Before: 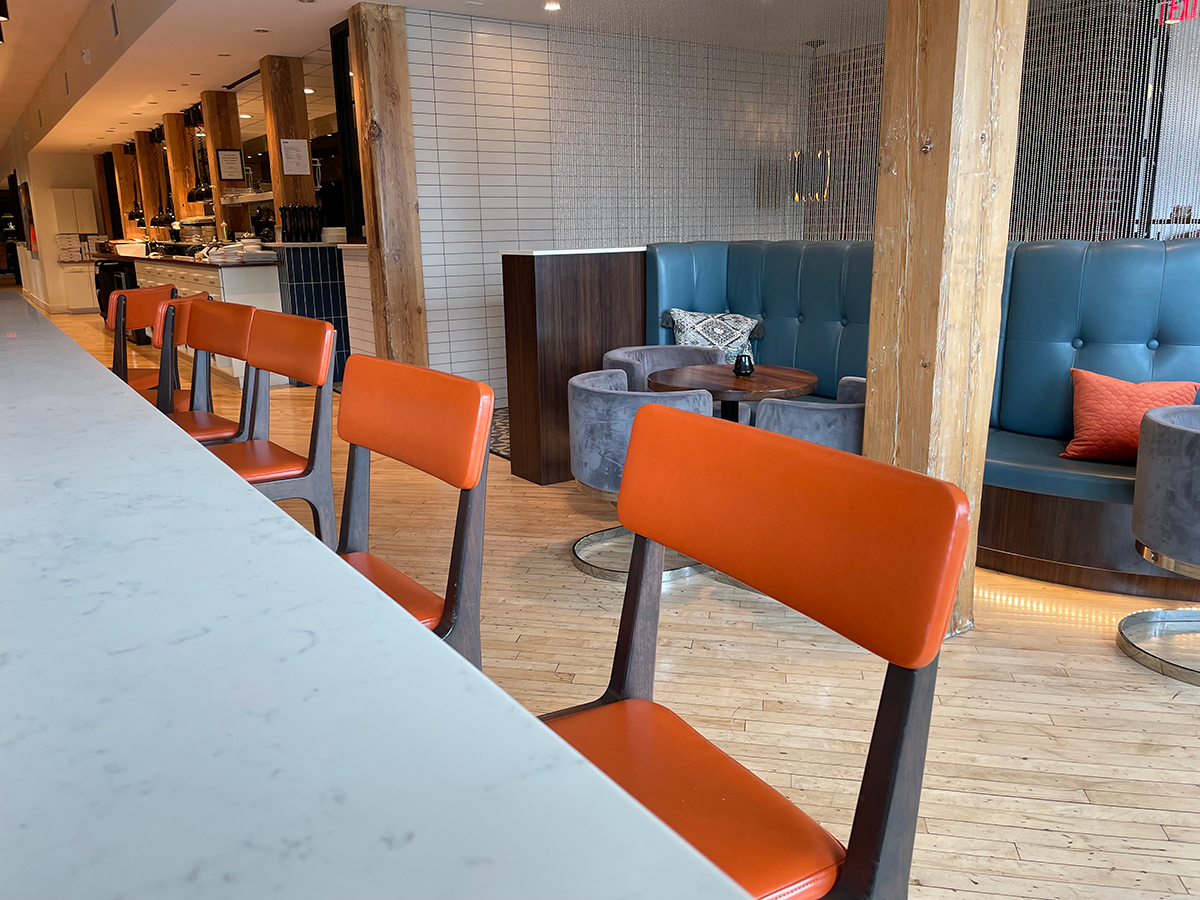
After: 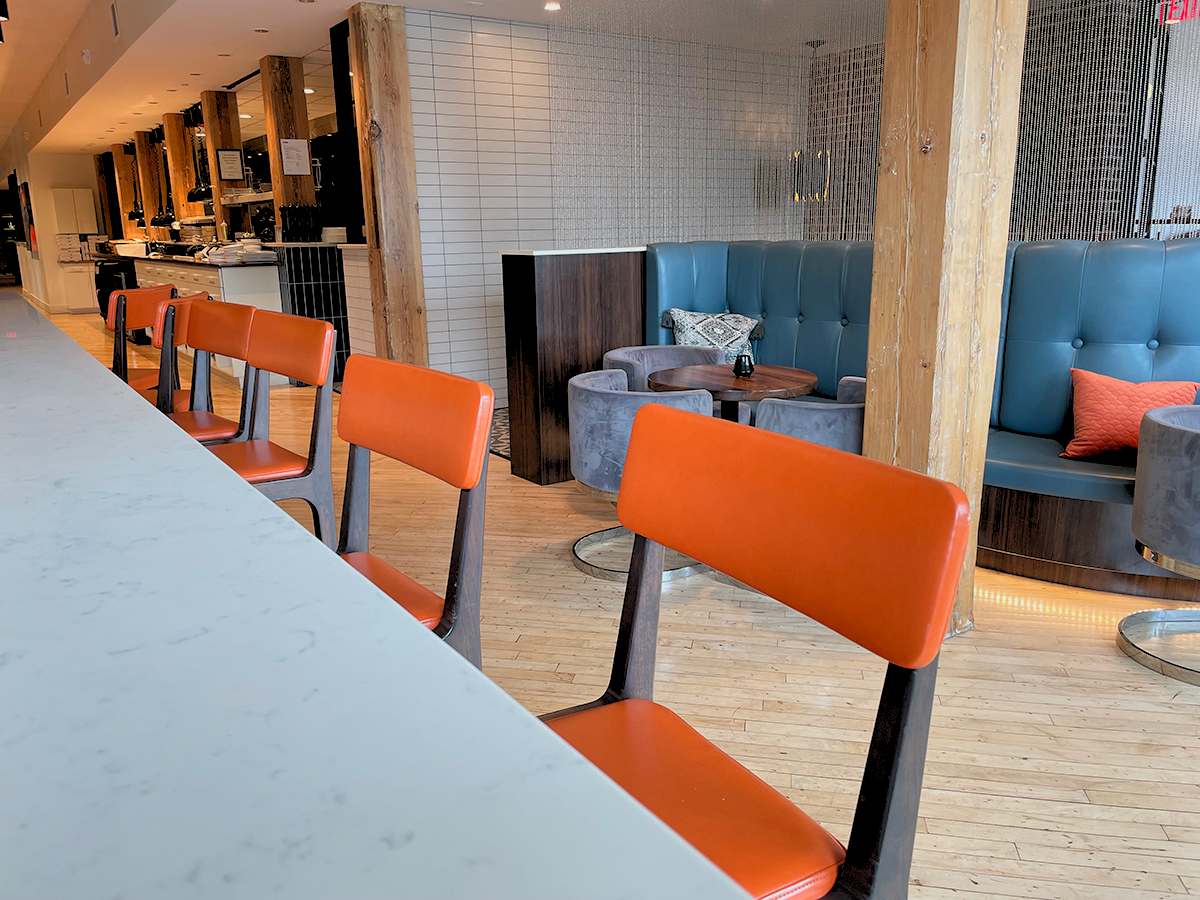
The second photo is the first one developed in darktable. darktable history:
rgb levels: preserve colors sum RGB, levels [[0.038, 0.433, 0.934], [0, 0.5, 1], [0, 0.5, 1]]
